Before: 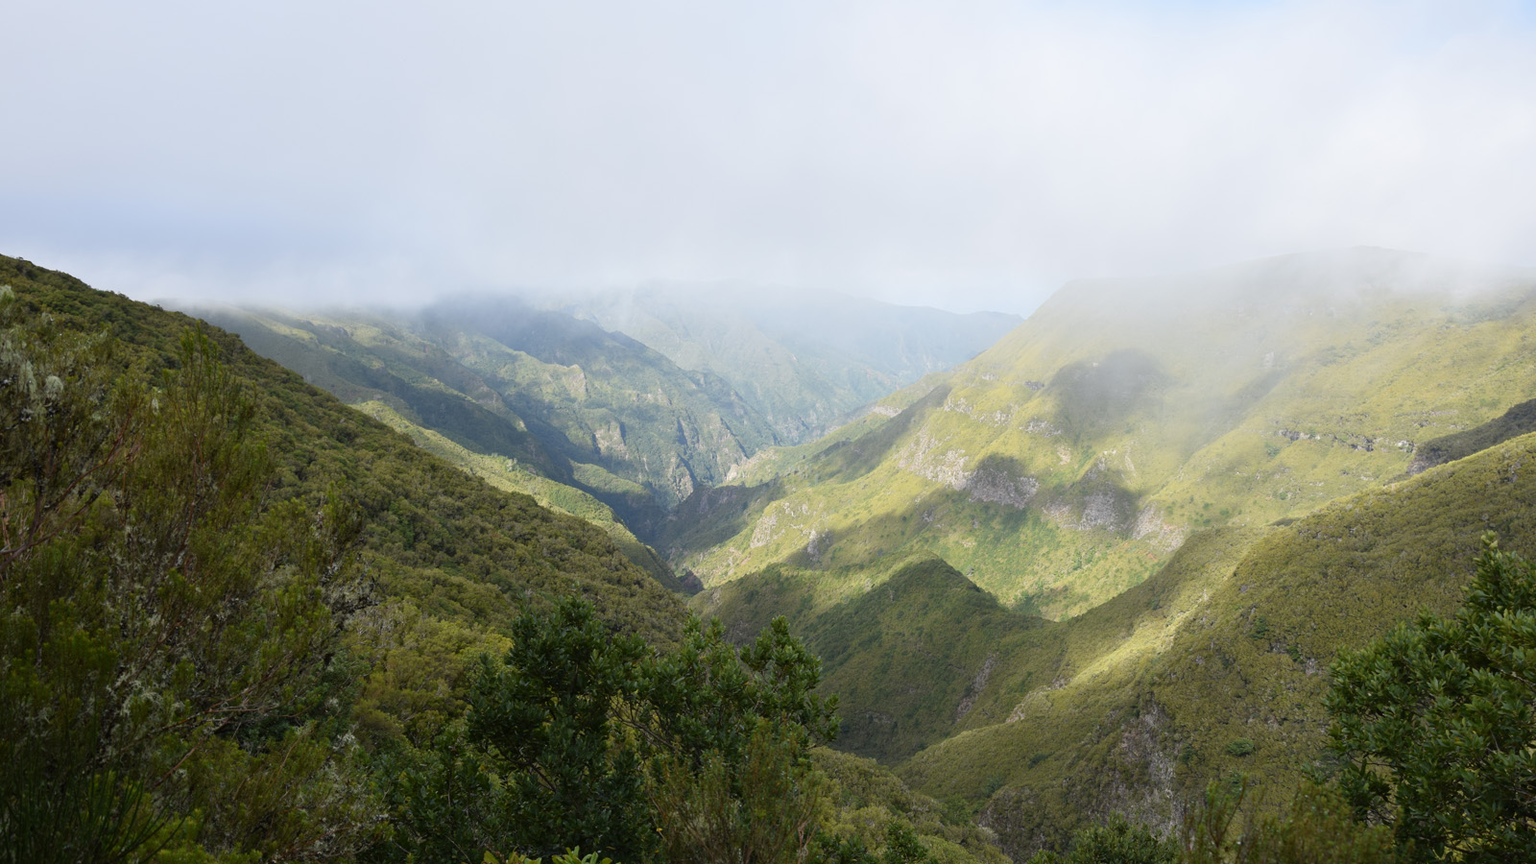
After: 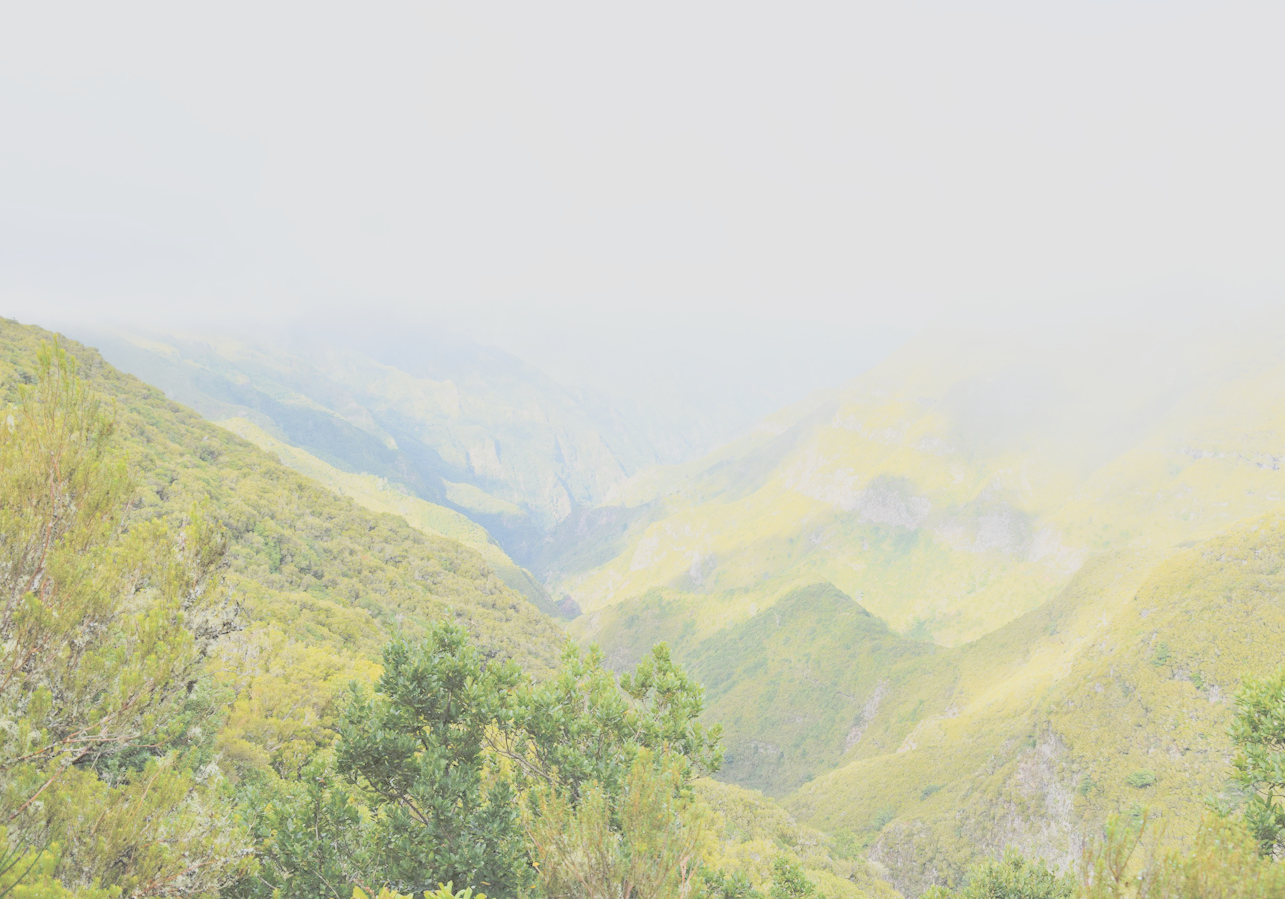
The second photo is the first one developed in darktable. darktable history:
contrast brightness saturation: brightness 0.99
crop and rotate: left 9.498%, right 10.183%
tone curve: curves: ch0 [(0, 0.032) (0.094, 0.08) (0.265, 0.208) (0.41, 0.417) (0.498, 0.496) (0.638, 0.673) (0.819, 0.841) (0.96, 0.899)]; ch1 [(0, 0) (0.161, 0.092) (0.37, 0.302) (0.417, 0.434) (0.495, 0.504) (0.576, 0.589) (0.725, 0.765) (1, 1)]; ch2 [(0, 0) (0.352, 0.403) (0.45, 0.469) (0.521, 0.515) (0.59, 0.579) (1, 1)], preserve colors none
tone equalizer: -8 EV 1.02 EV, -7 EV 1.02 EV, -6 EV 1.02 EV, -5 EV 0.978 EV, -4 EV 0.996 EV, -3 EV 0.762 EV, -2 EV 0.471 EV, -1 EV 0.262 EV
